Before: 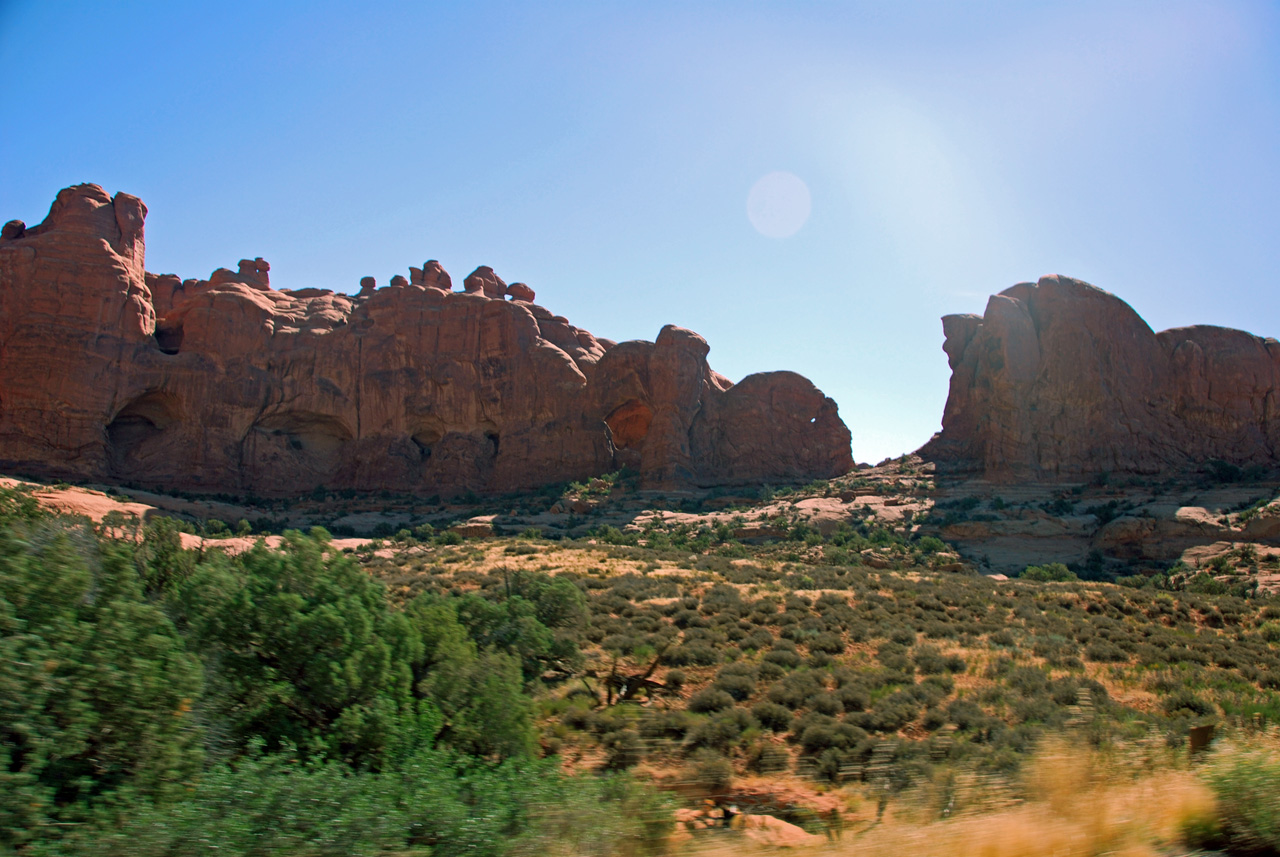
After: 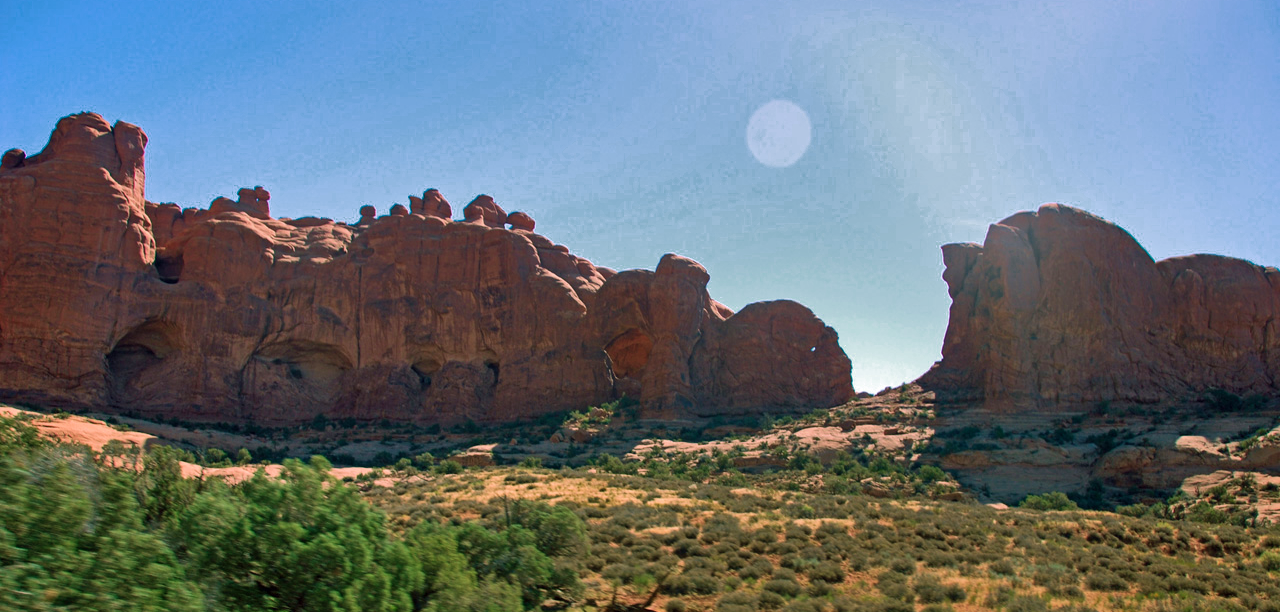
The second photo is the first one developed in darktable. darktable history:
velvia: on, module defaults
shadows and highlights: soften with gaussian
crop and rotate: top 8.35%, bottom 20.23%
color zones: curves: ch0 [(0.25, 0.5) (0.636, 0.25) (0.75, 0.5)]
